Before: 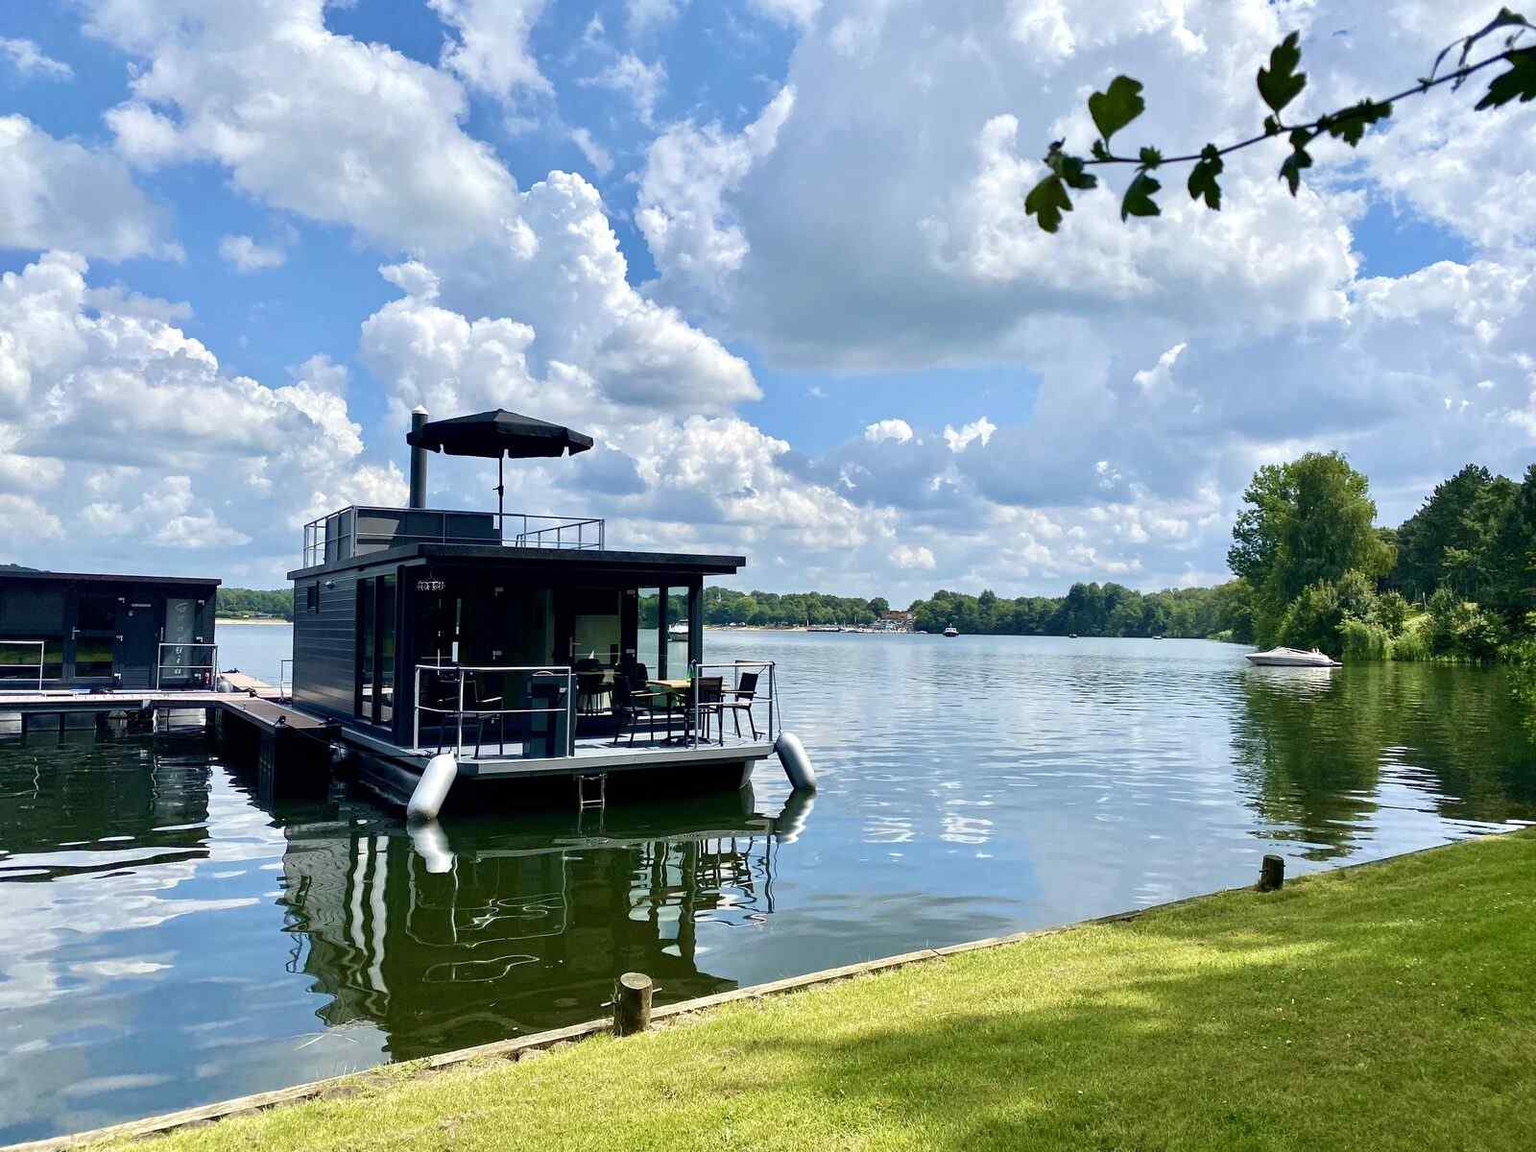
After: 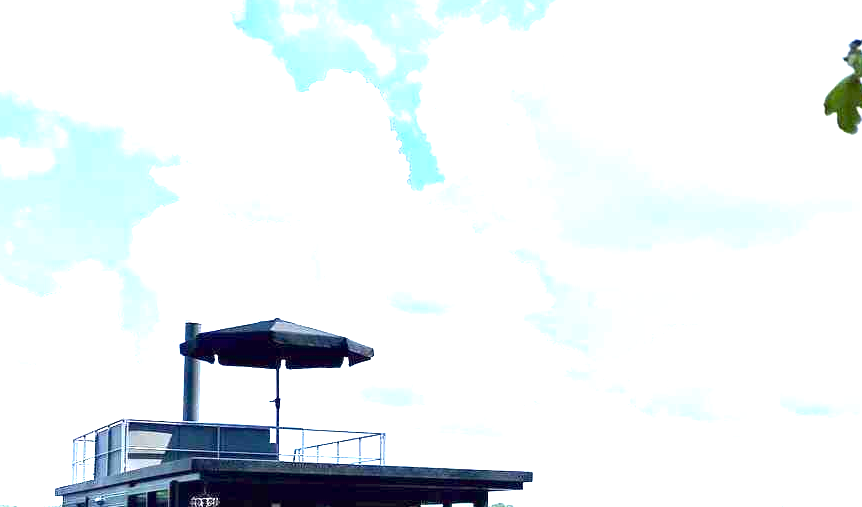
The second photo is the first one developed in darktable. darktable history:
crop: left 15.306%, top 9.065%, right 30.789%, bottom 48.638%
exposure: exposure 2.003 EV, compensate highlight preservation false
